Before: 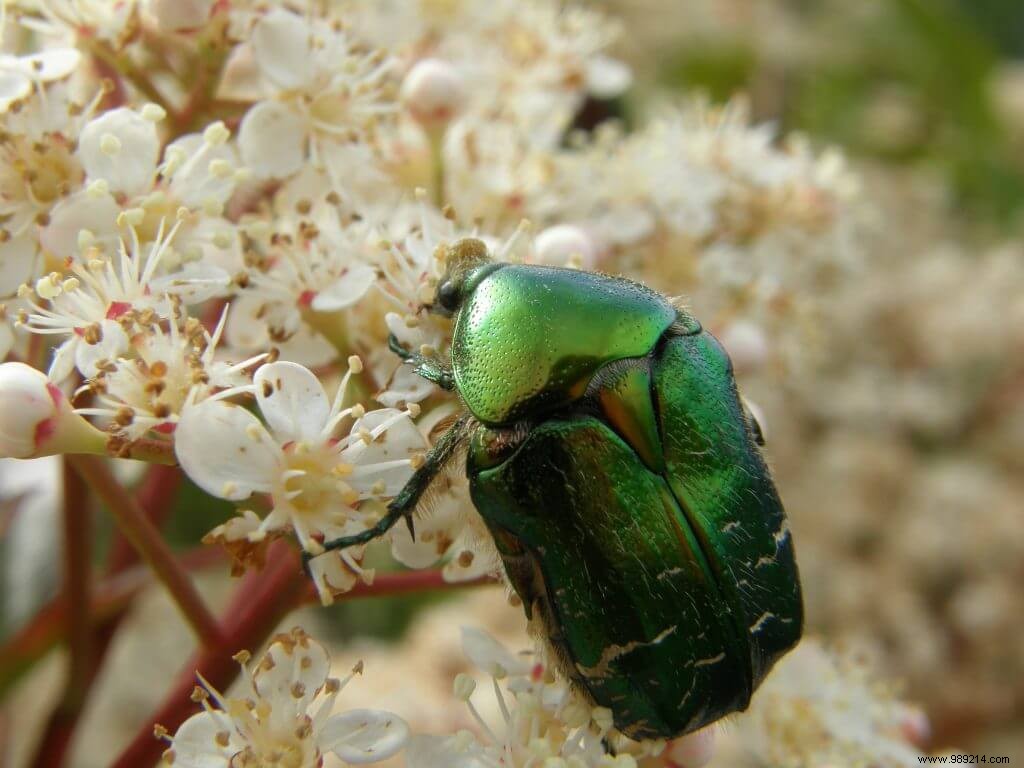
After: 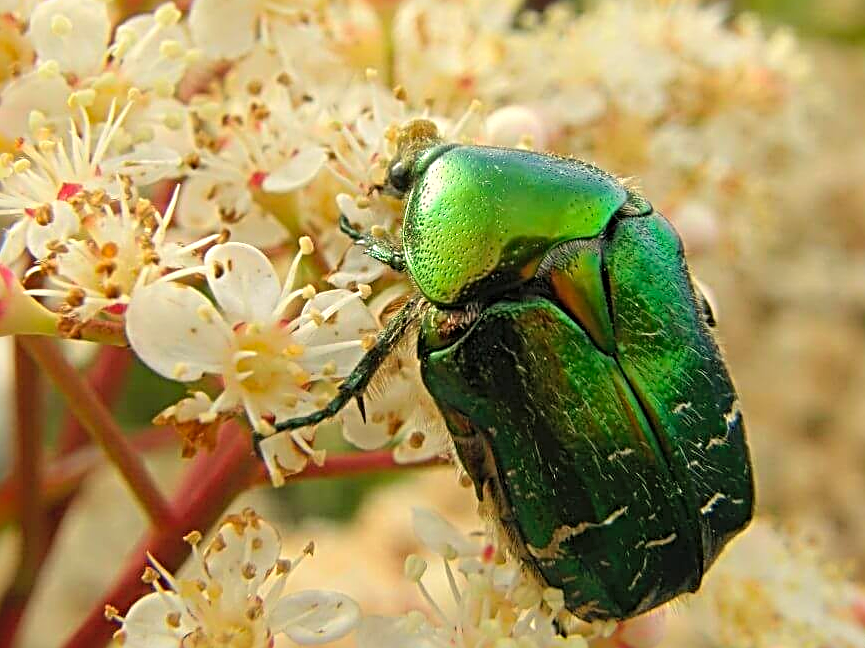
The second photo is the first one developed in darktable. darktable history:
white balance: red 1.045, blue 0.932
crop and rotate: left 4.842%, top 15.51%, right 10.668%
contrast brightness saturation: contrast 0.07, brightness 0.18, saturation 0.4
sharpen: radius 3.69, amount 0.928
